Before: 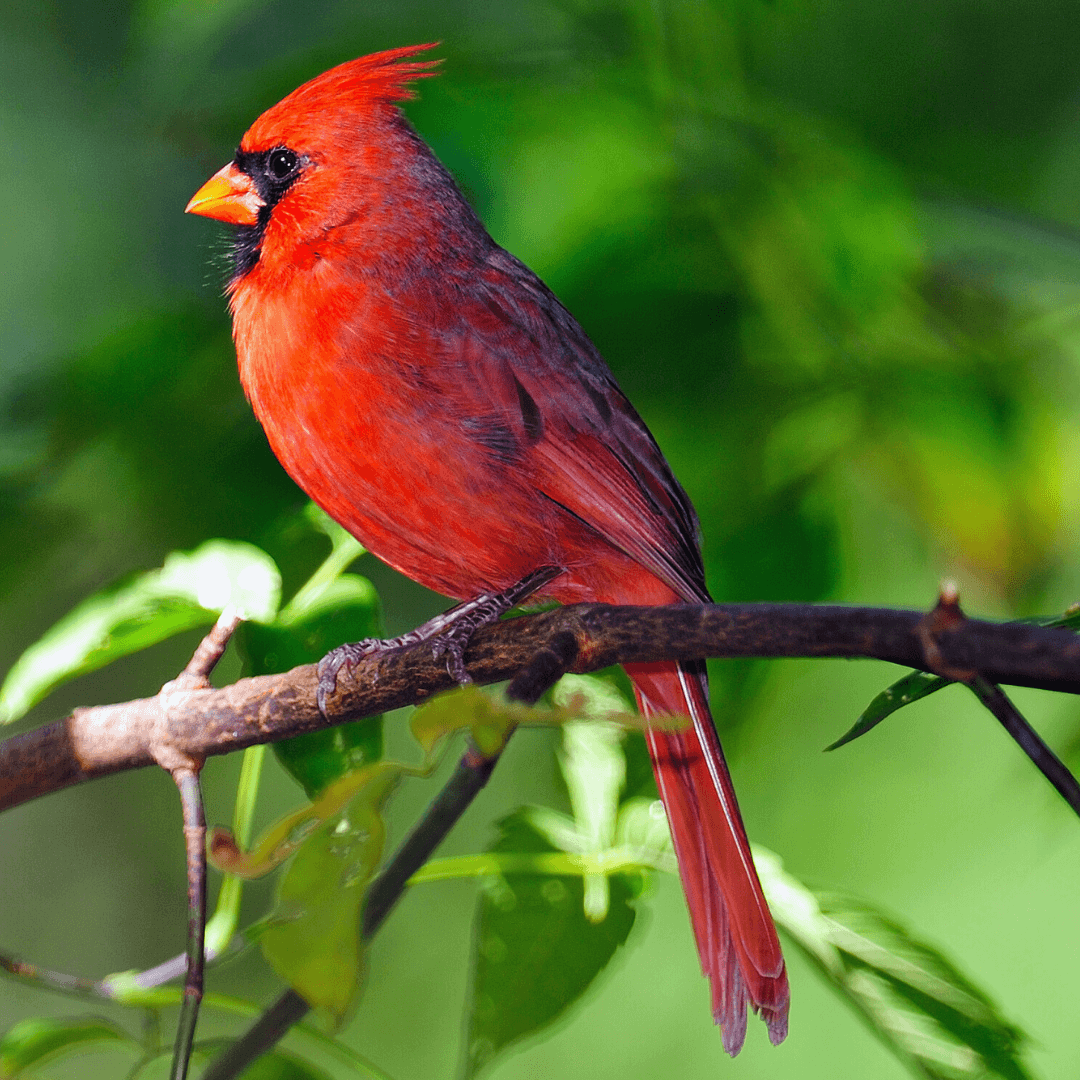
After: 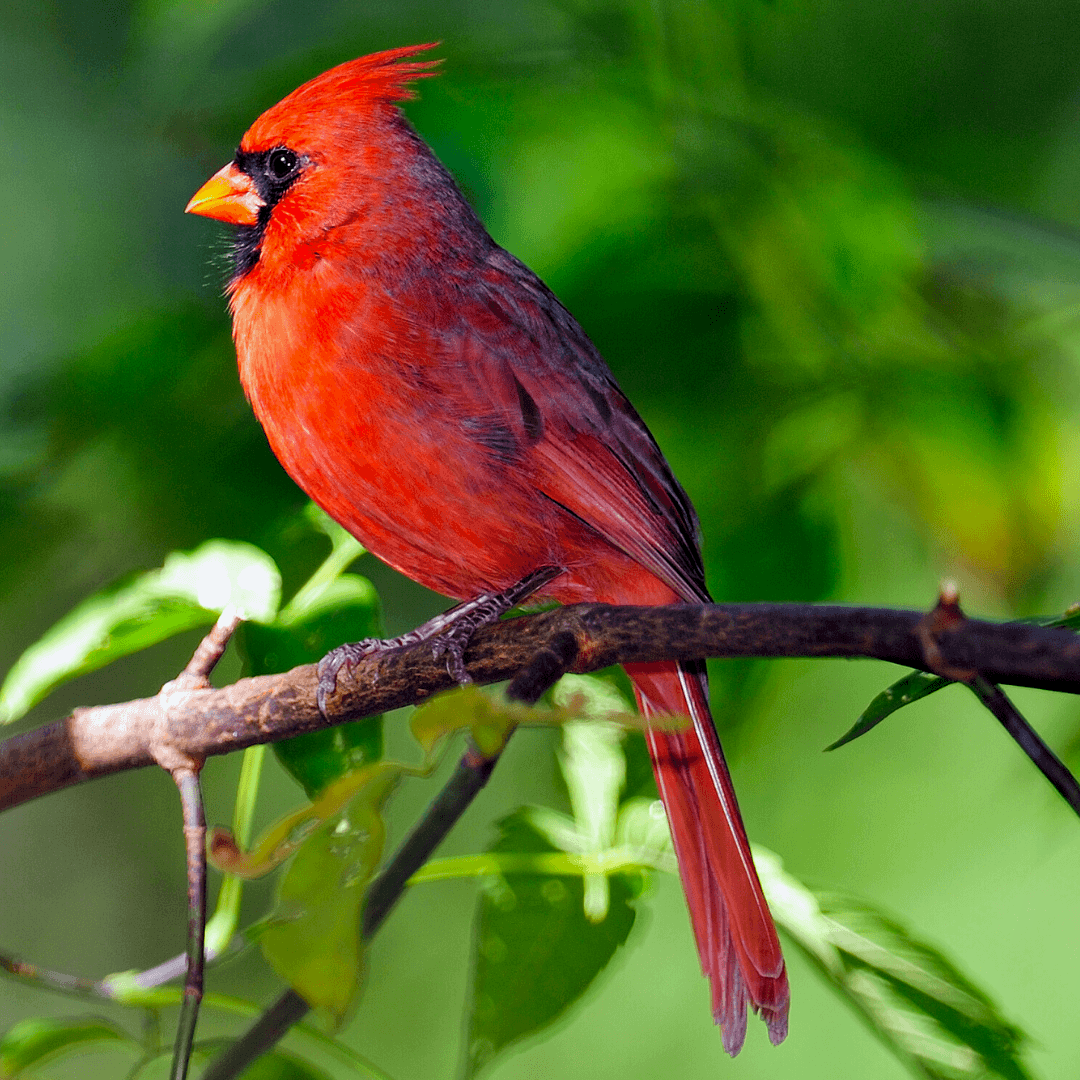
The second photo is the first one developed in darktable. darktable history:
exposure: black level correction 0.005, exposure 0.001 EV, compensate exposure bias true, compensate highlight preservation false
shadows and highlights: shadows 25.65, highlights -23.36
